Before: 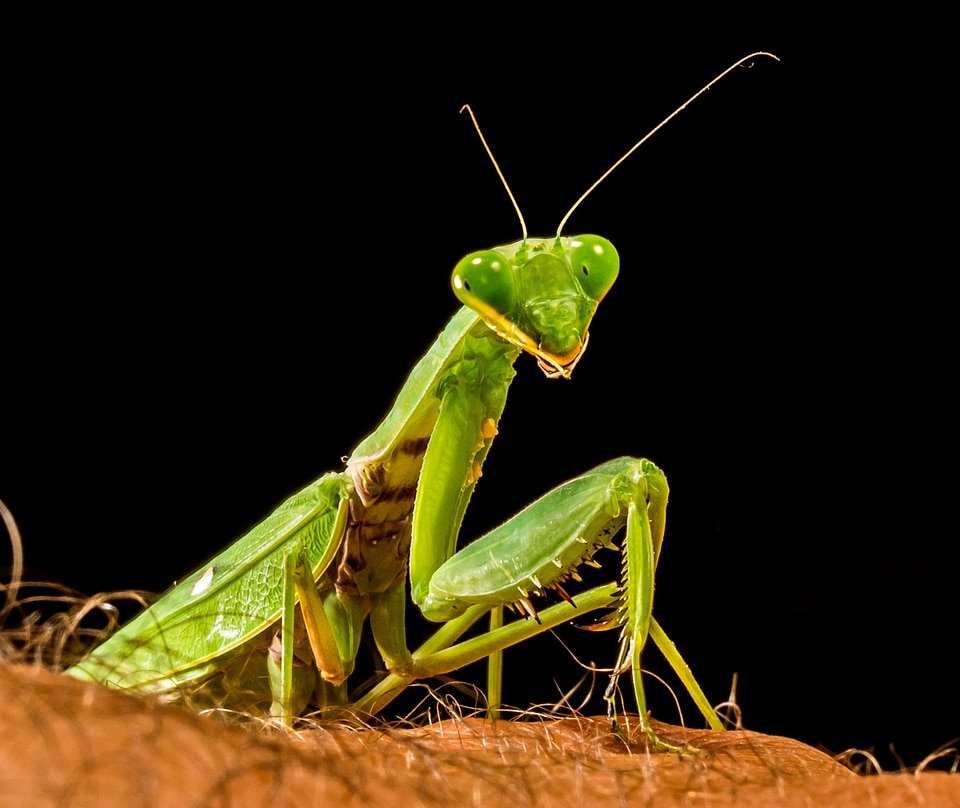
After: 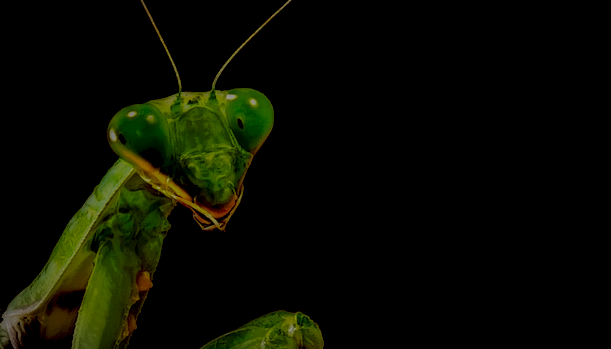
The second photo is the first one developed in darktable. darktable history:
crop: left 36.005%, top 18.293%, right 0.31%, bottom 38.444%
local contrast: highlights 0%, shadows 198%, detail 164%, midtone range 0.001
vignetting: fall-off start 87%, automatic ratio true
